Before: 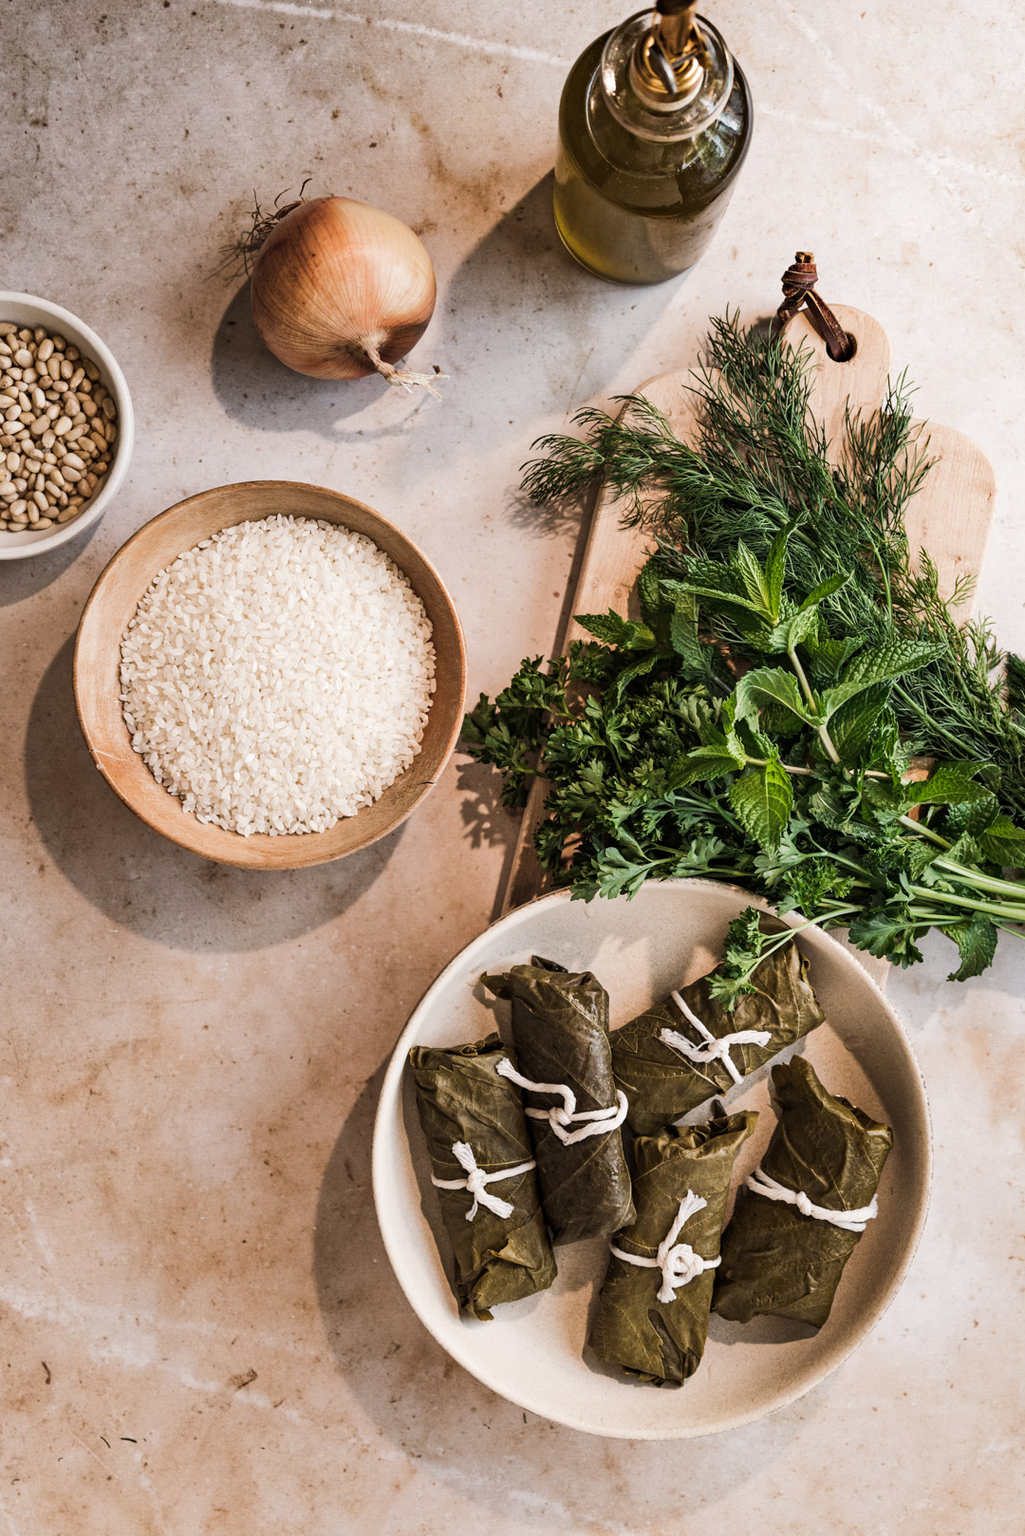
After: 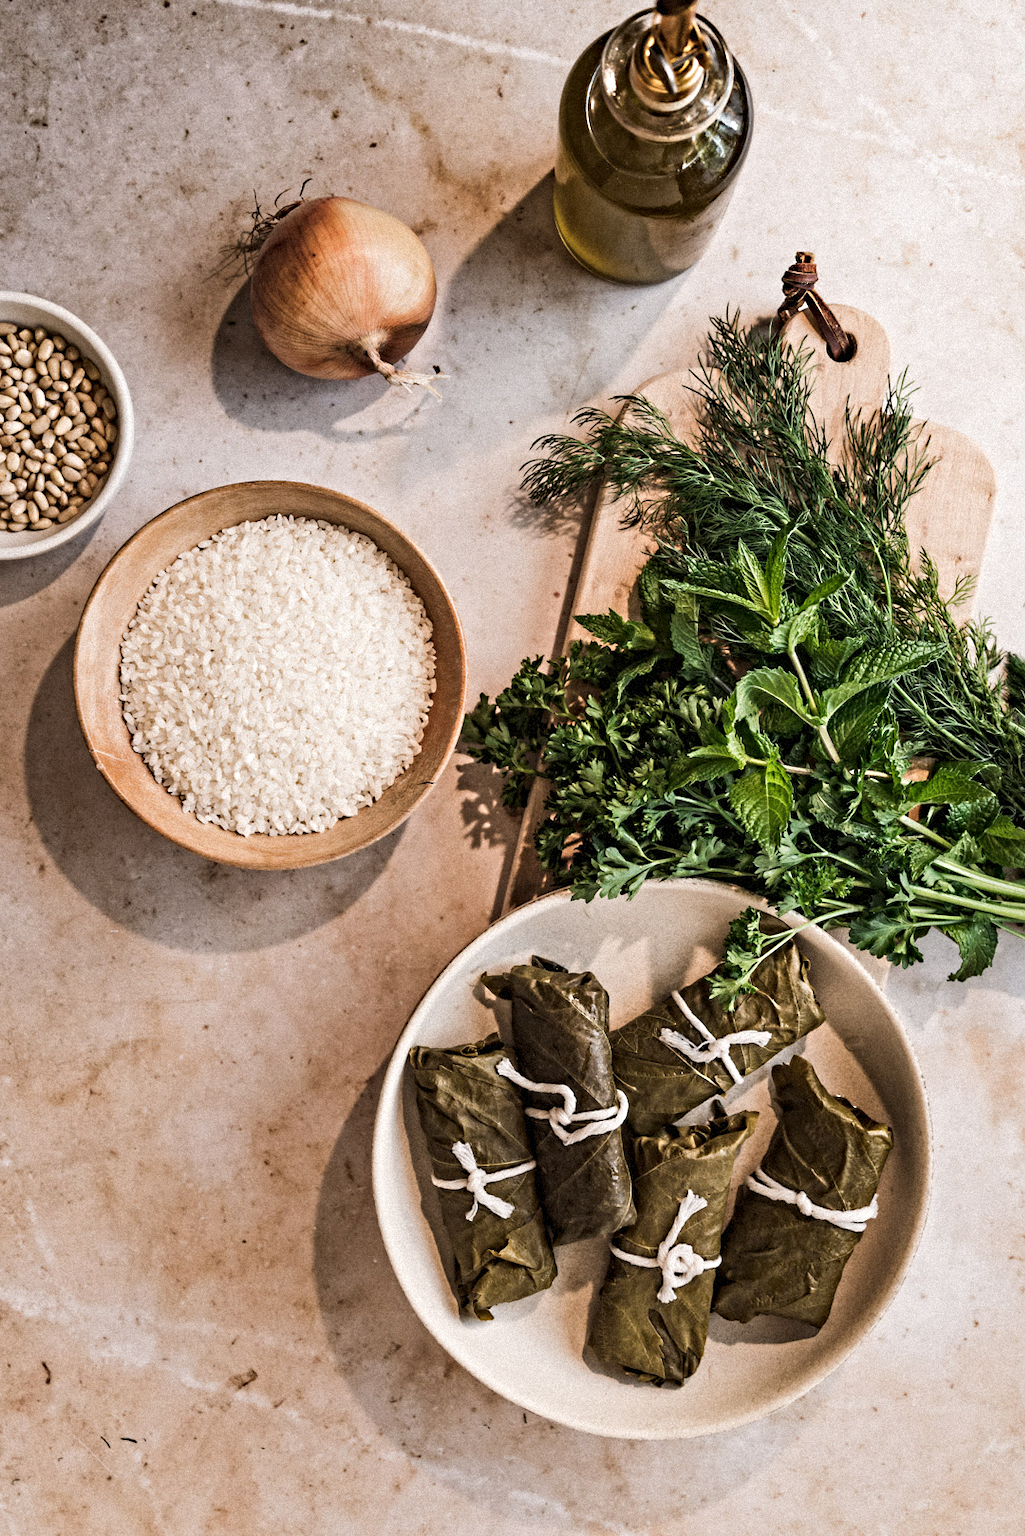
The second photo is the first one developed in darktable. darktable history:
sharpen: radius 5.325, amount 0.312, threshold 26.433
contrast equalizer: y [[0.5, 0.5, 0.501, 0.63, 0.504, 0.5], [0.5 ×6], [0.5 ×6], [0 ×6], [0 ×6]]
grain: mid-tones bias 0%
